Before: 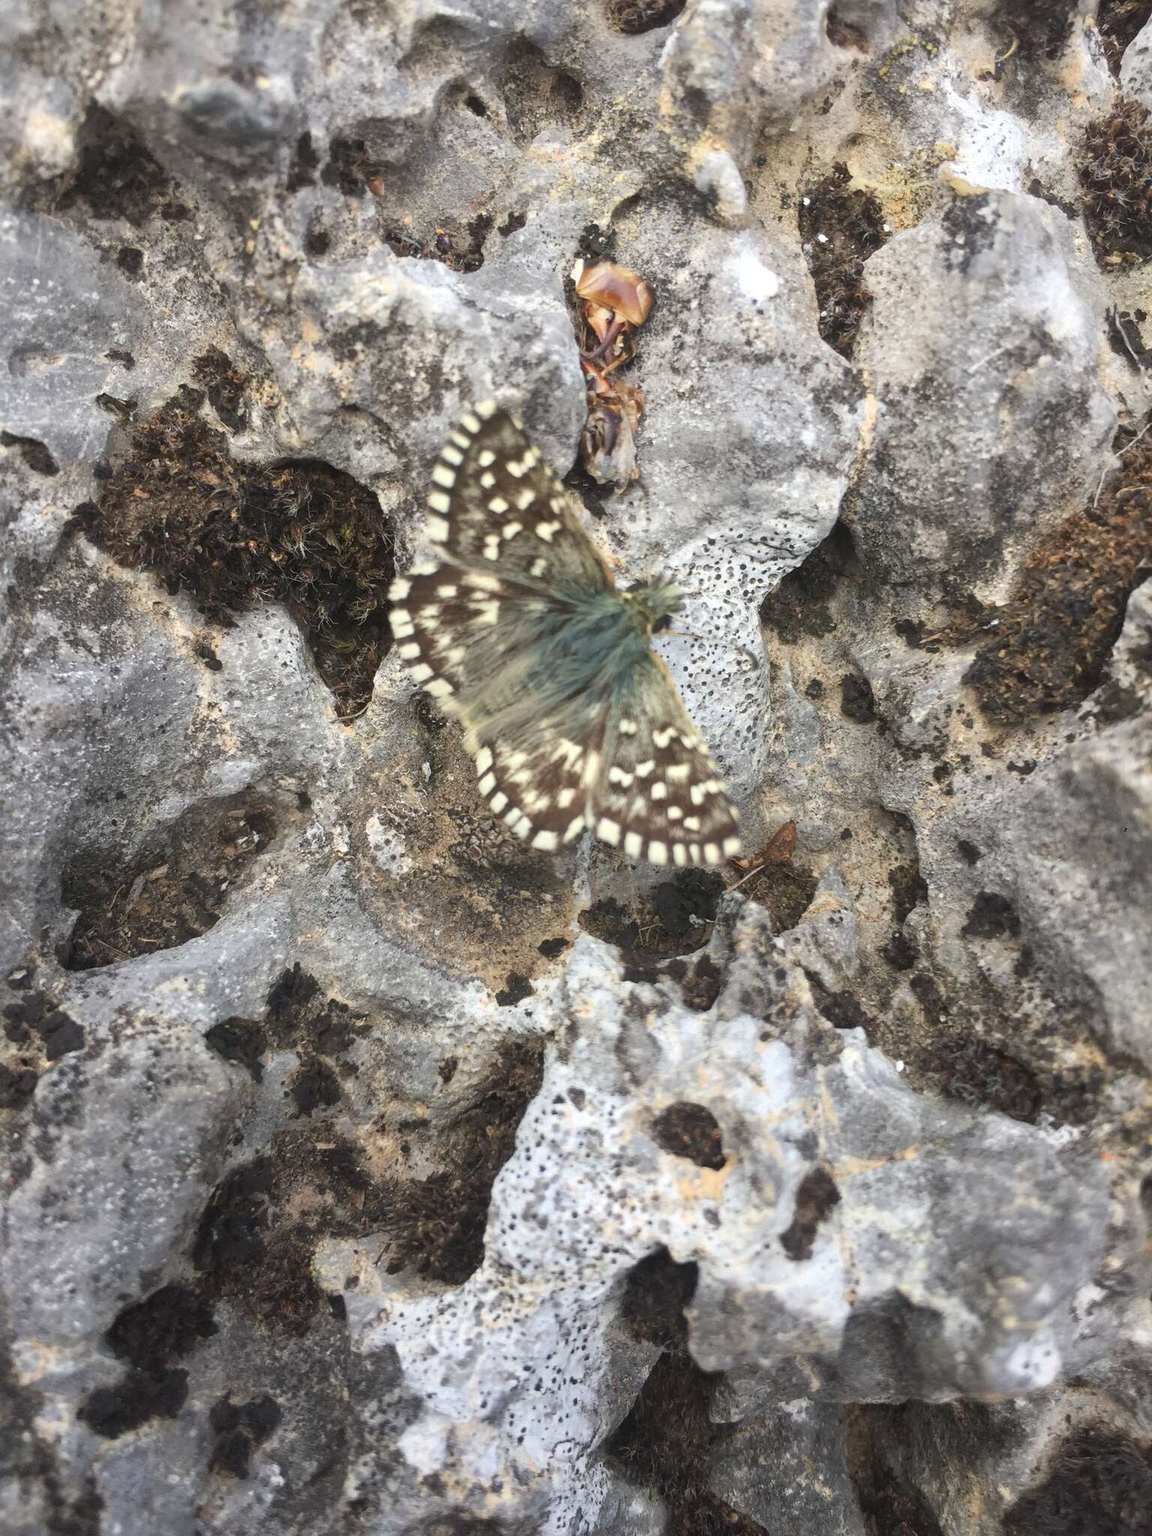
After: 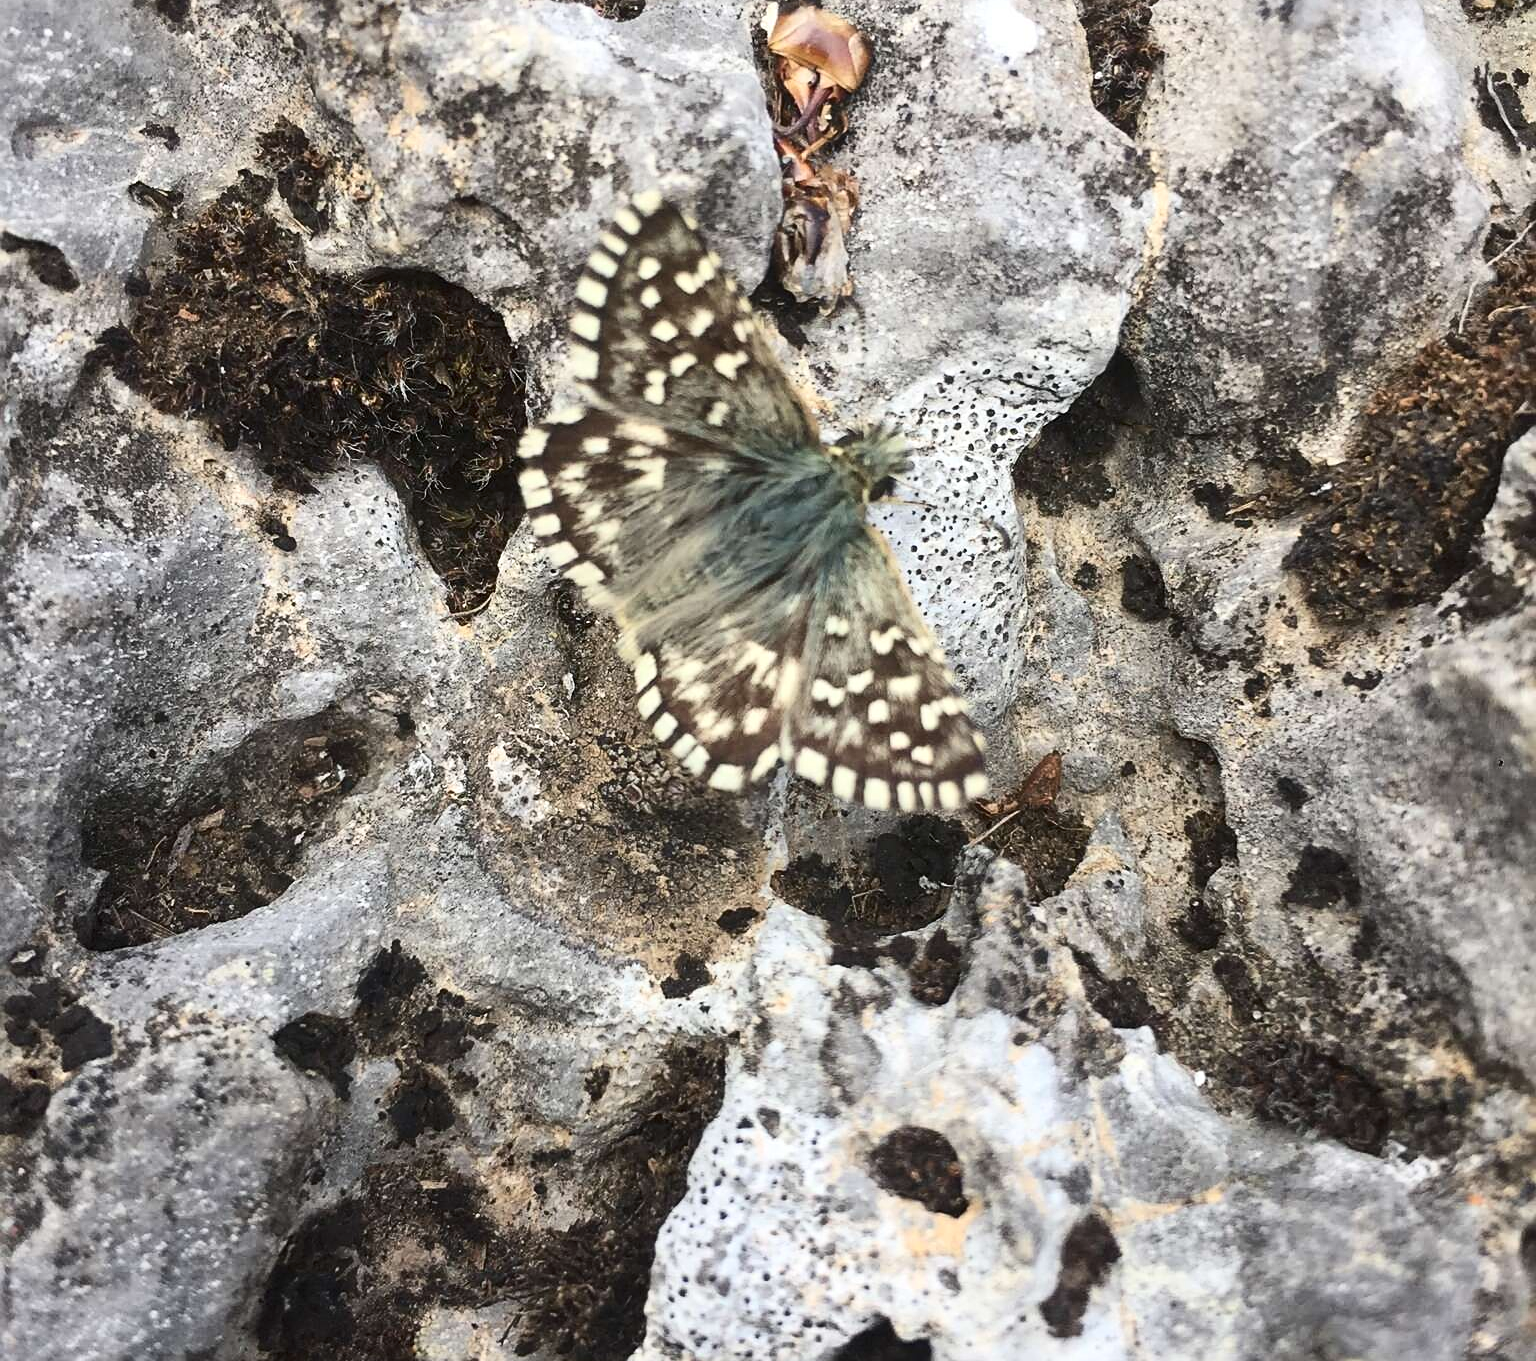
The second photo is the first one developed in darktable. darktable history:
sharpen: on, module defaults
contrast brightness saturation: contrast 0.219
crop: top 16.755%, bottom 16.788%
